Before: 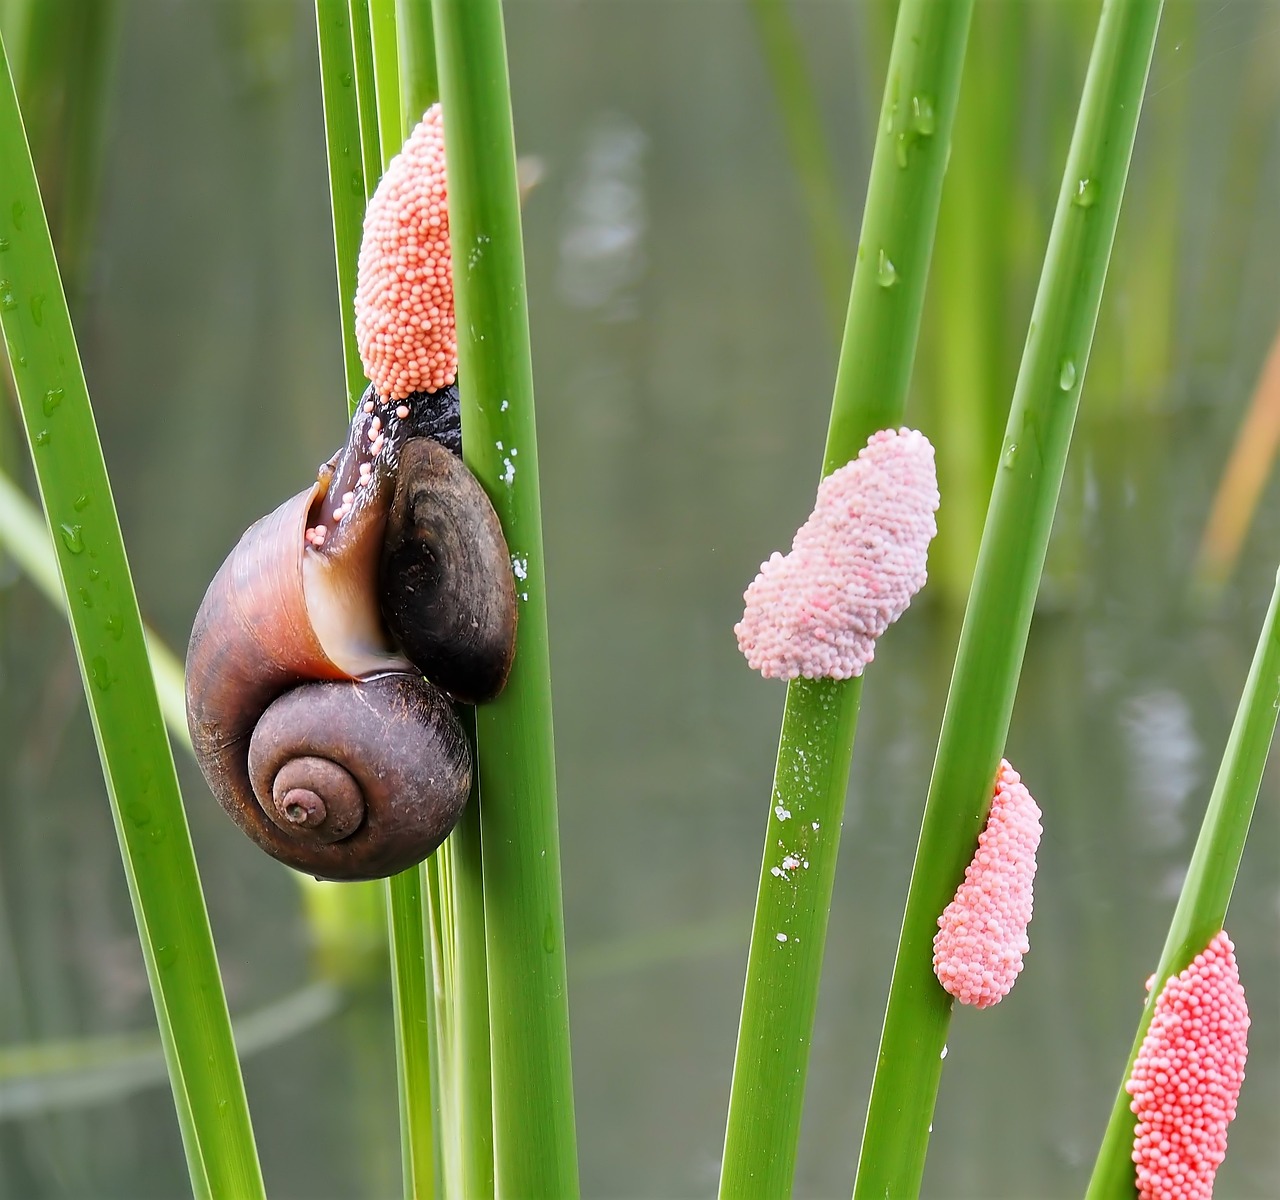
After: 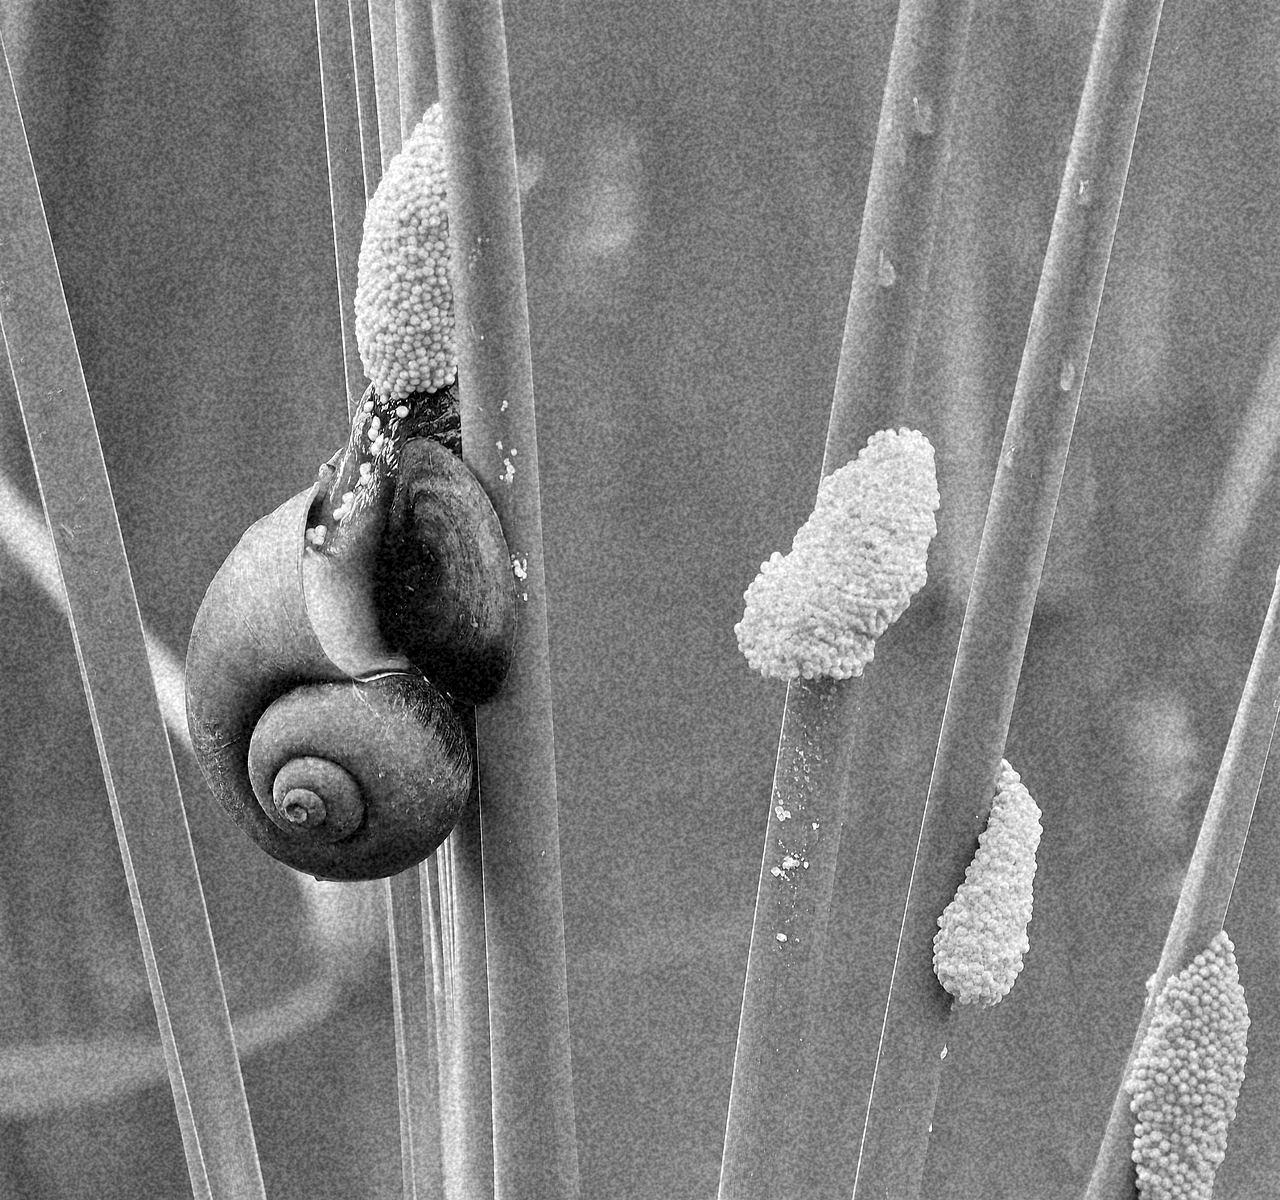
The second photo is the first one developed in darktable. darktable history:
grain: coarseness 46.9 ISO, strength 50.21%, mid-tones bias 0%
monochrome: on, module defaults
